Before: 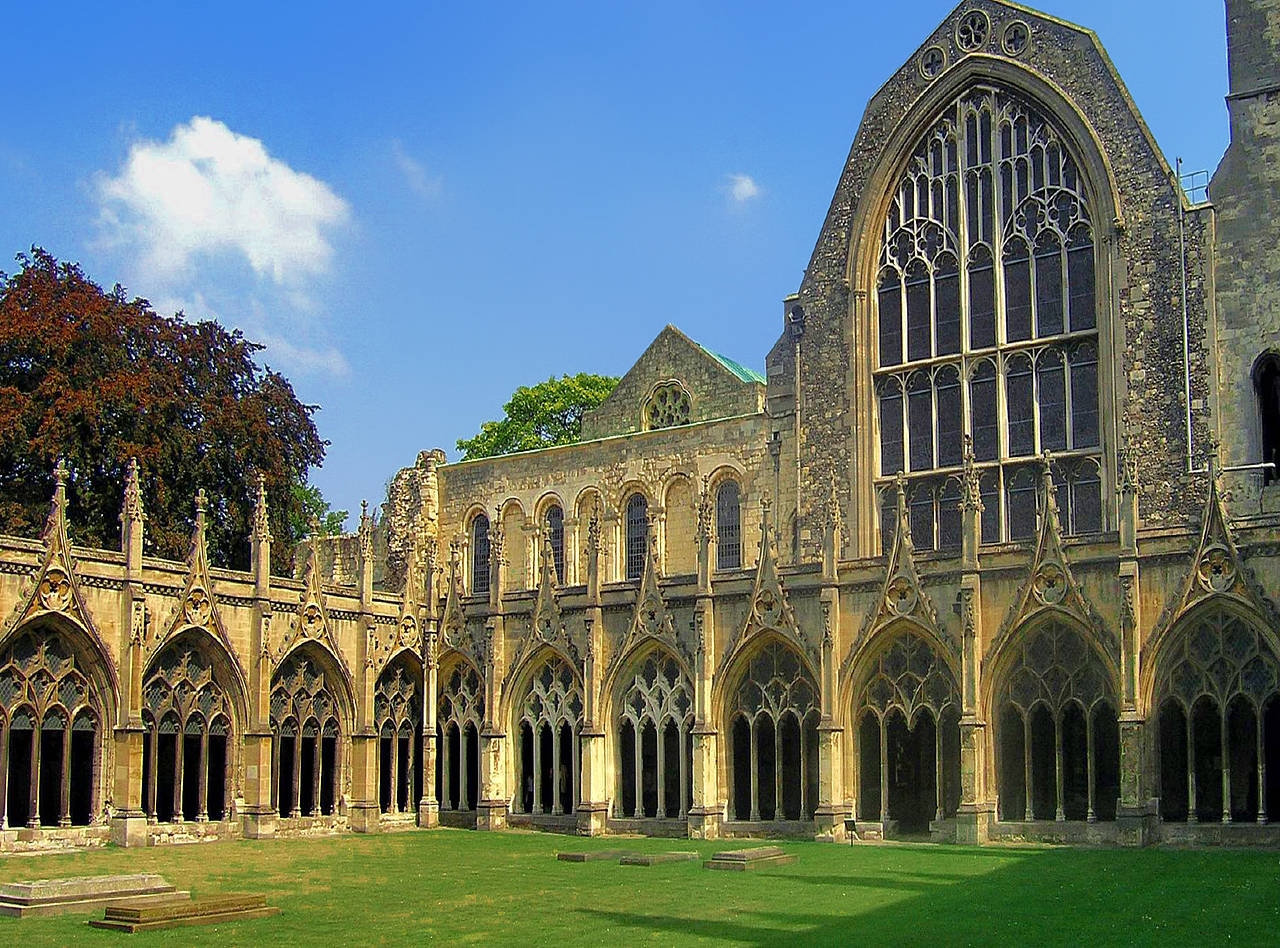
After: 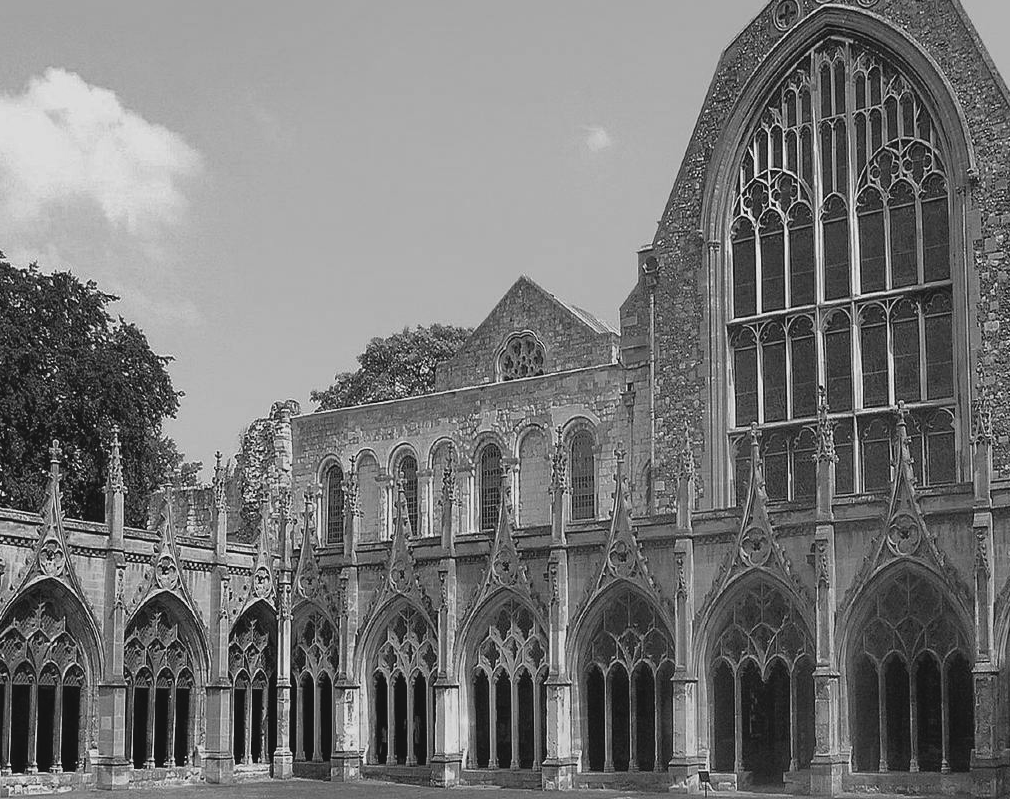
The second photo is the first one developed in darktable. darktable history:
contrast brightness saturation: contrast -0.126
color calibration: output gray [0.21, 0.42, 0.37, 0], illuminant as shot in camera, x 0.358, y 0.373, temperature 4628.91 K
velvia: on, module defaults
crop: left 11.471%, top 5.203%, right 9.563%, bottom 10.503%
